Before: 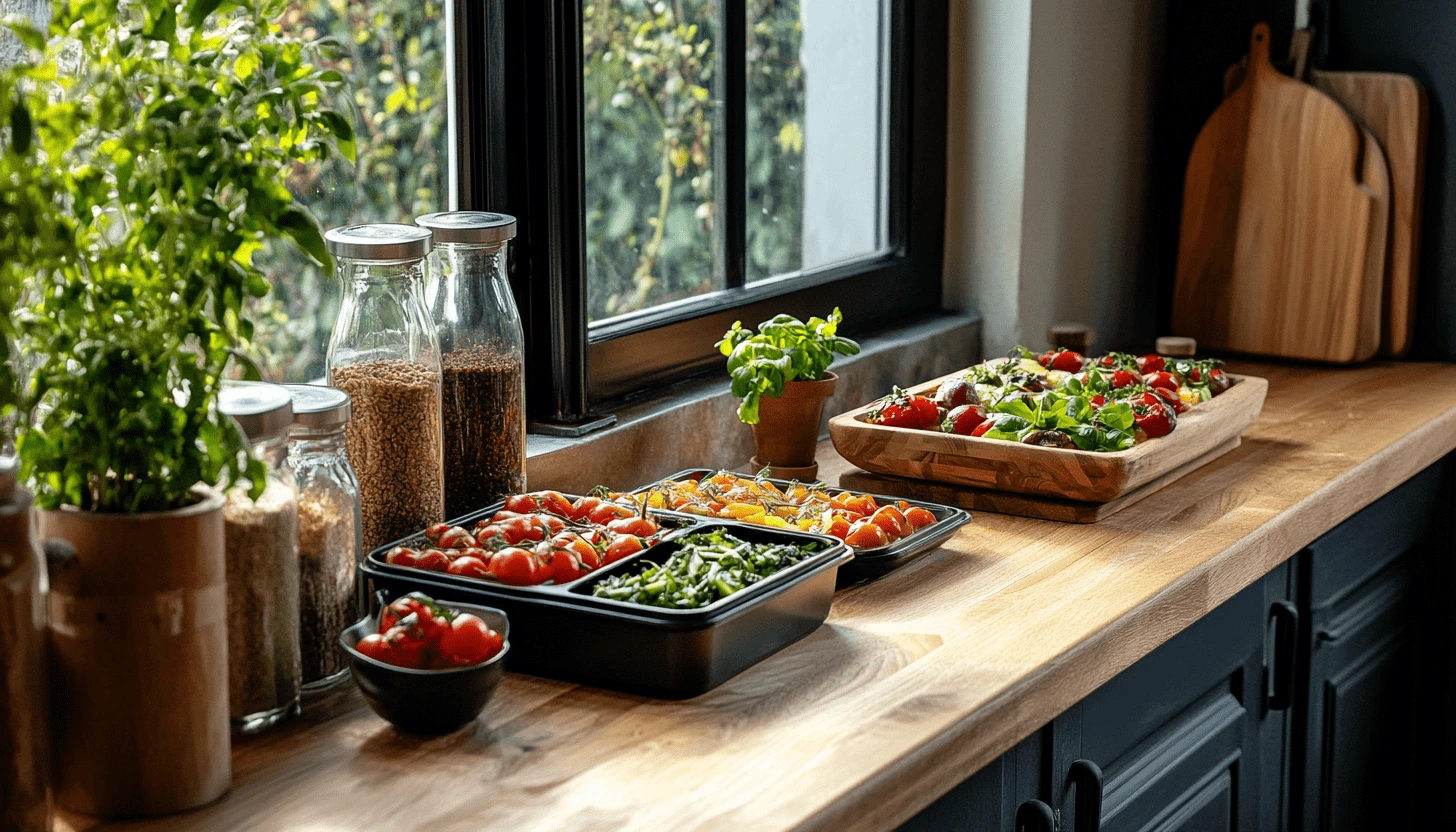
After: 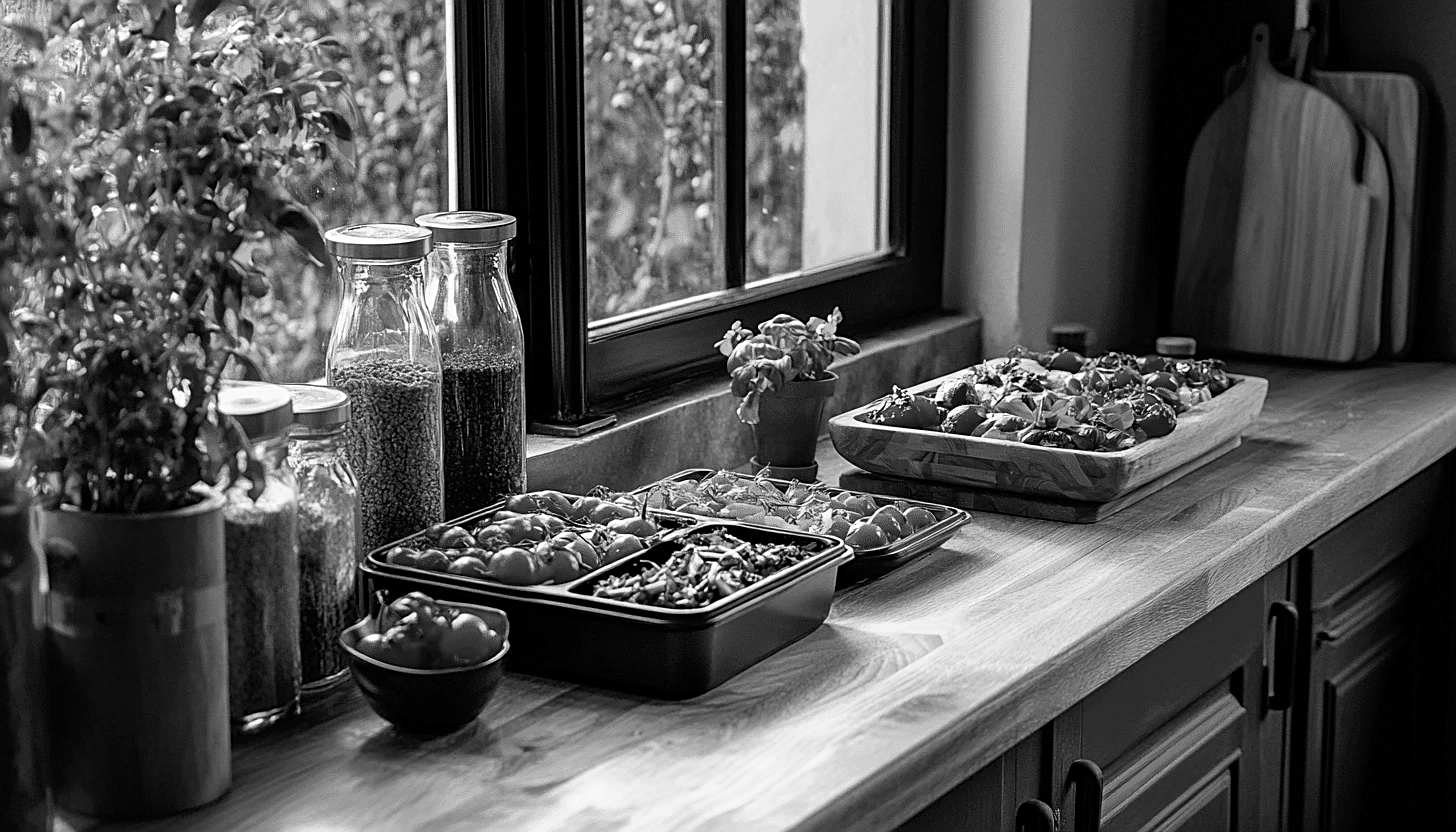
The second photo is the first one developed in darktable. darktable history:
color calibration: output gray [0.246, 0.254, 0.501, 0], illuminant as shot in camera, x 0.358, y 0.373, temperature 4628.91 K
sharpen: on, module defaults
color balance rgb: perceptual saturation grading › global saturation 15.704%, perceptual saturation grading › highlights -19.471%, perceptual saturation grading › shadows 20.246%, global vibrance 20%
